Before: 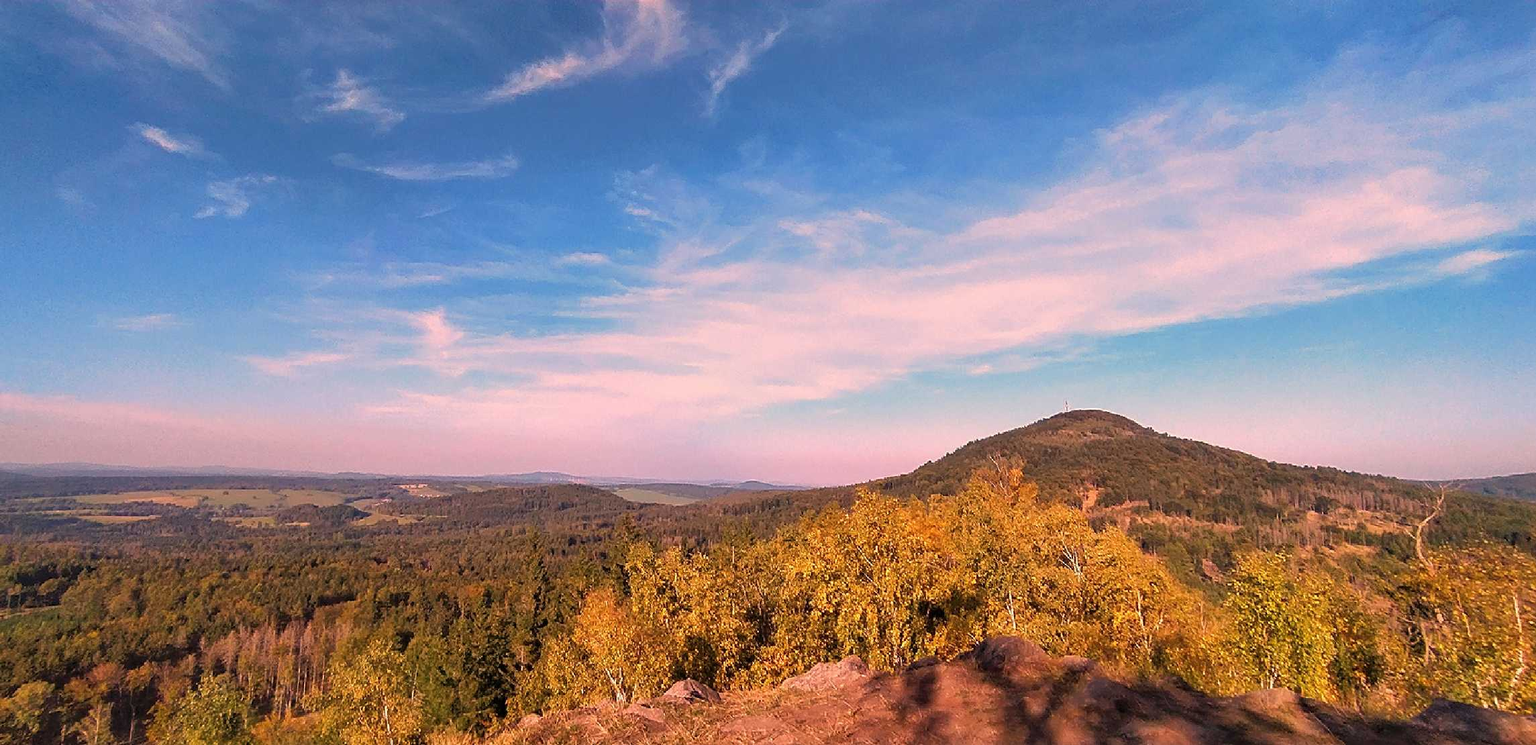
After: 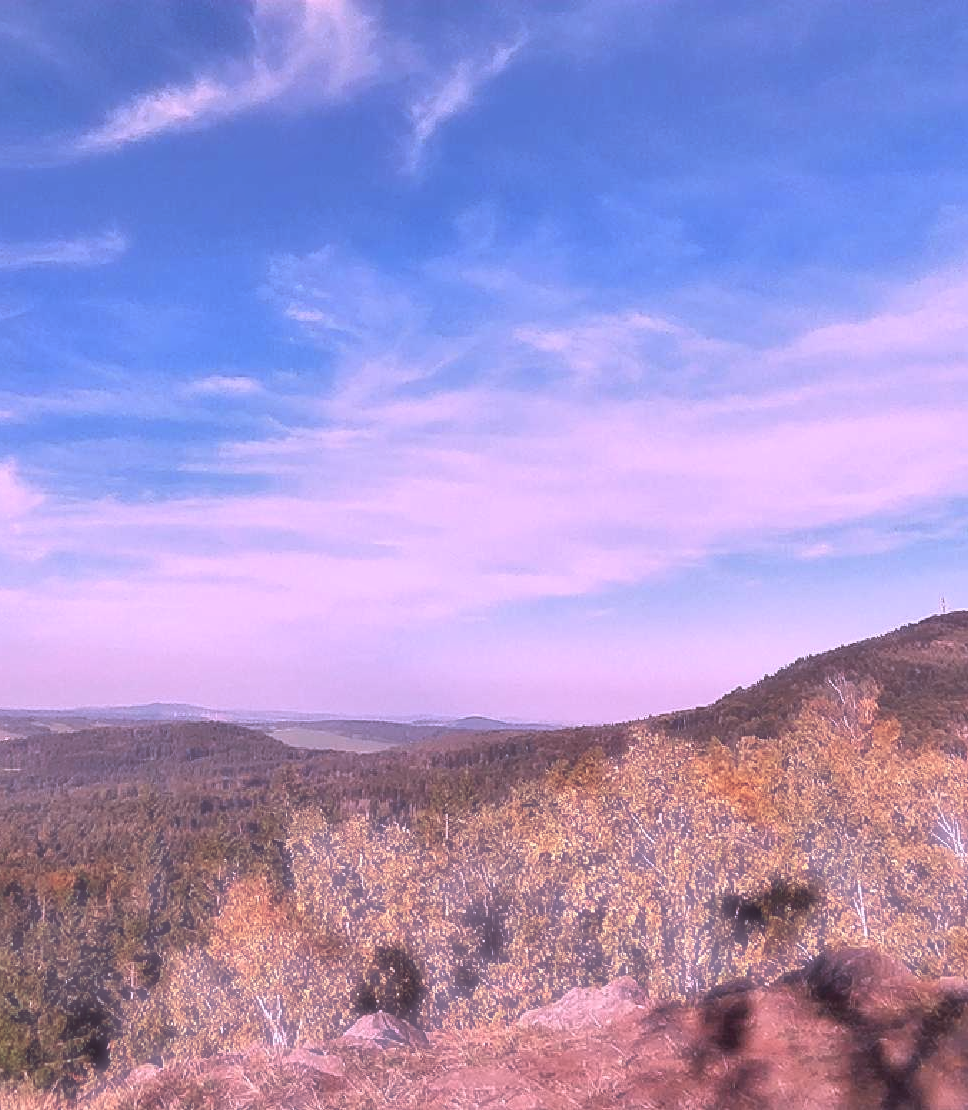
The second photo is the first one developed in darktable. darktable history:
haze removal: strength -0.897, distance 0.223, compatibility mode true, adaptive false
local contrast: highlights 105%, shadows 102%, detail 120%, midtone range 0.2
exposure: black level correction 0.009, exposure 0.111 EV, compensate exposure bias true, compensate highlight preservation false
crop: left 28.24%, right 29.449%
color calibration: gray › normalize channels true, illuminant as shot in camera, x 0.379, y 0.397, temperature 4128.87 K, gamut compression 0.019
shadows and highlights: low approximation 0.01, soften with gaussian
color correction: highlights a* -0.129, highlights b* -5.17, shadows a* -0.143, shadows b* -0.14
